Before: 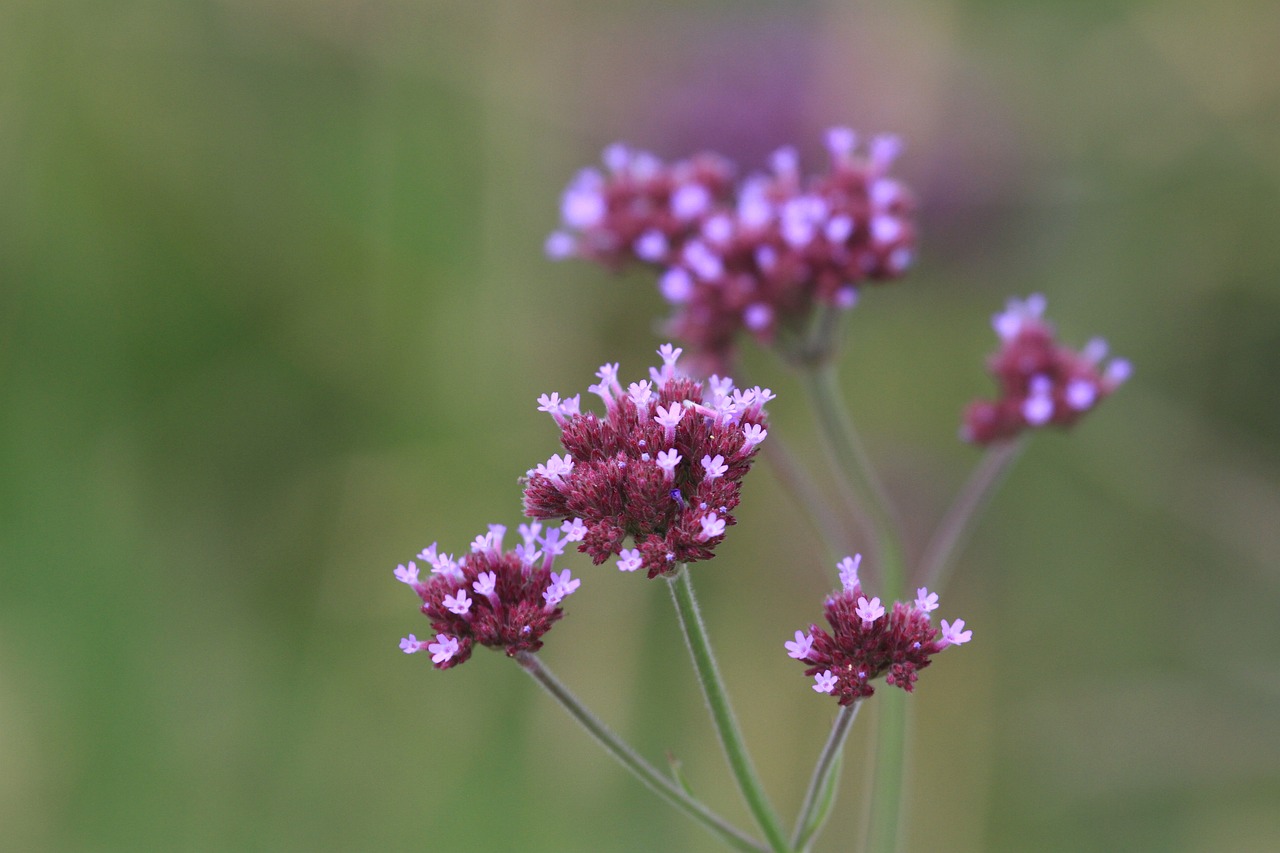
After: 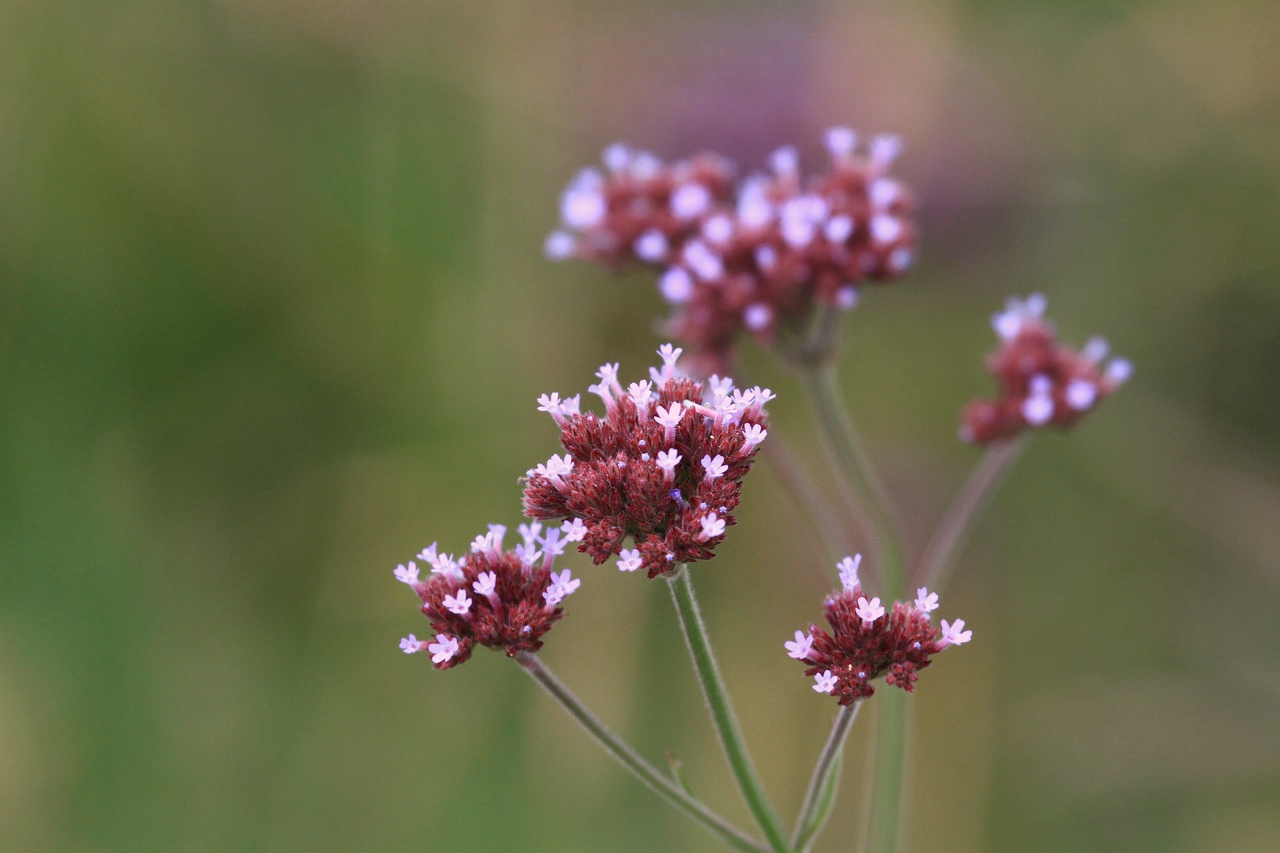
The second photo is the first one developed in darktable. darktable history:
tone curve: curves: ch0 [(0, 0) (0.003, 0.003) (0.011, 0.012) (0.025, 0.026) (0.044, 0.046) (0.069, 0.072) (0.1, 0.104) (0.136, 0.141) (0.177, 0.184) (0.224, 0.233) (0.277, 0.288) (0.335, 0.348) (0.399, 0.414) (0.468, 0.486) (0.543, 0.564) (0.623, 0.647) (0.709, 0.736) (0.801, 0.831) (0.898, 0.921) (1, 1)], preserve colors none
color look up table: target L [64.31, 46.96, 34.07, 100, 62.65, 61.34, 54.93, 48.8, 39.77, 29.75, 53.42, 52.49, 39.1, 26.9, 29.63, 85.69, 76.45, 64.19, 64.86, 49.66, 46.9, 45.71, 28.33, 11.95, 0 ×25], target a [-16.71, -35.04, -11.64, -0.001, 16.62, 18.73, 33.03, 44.59, 48.65, 12.92, 2.689, 39.78, 0.86, 22.07, 12.13, 0.237, -0.361, -24.98, -0.523, -17.66, -0.279, -6.344, -1.031, 0.073, 0 ×25], target b [46.49, 22, 18.94, 0.006, 64.94, 17.04, 58.05, 29.55, 42.63, 15.38, -22.2, 1.524, -47.07, -16.71, -55.23, 2.375, 1.705, -9.607, 0.207, -33.05, -1.957, -27.21, -3.222, -2.22, 0 ×25], num patches 24
